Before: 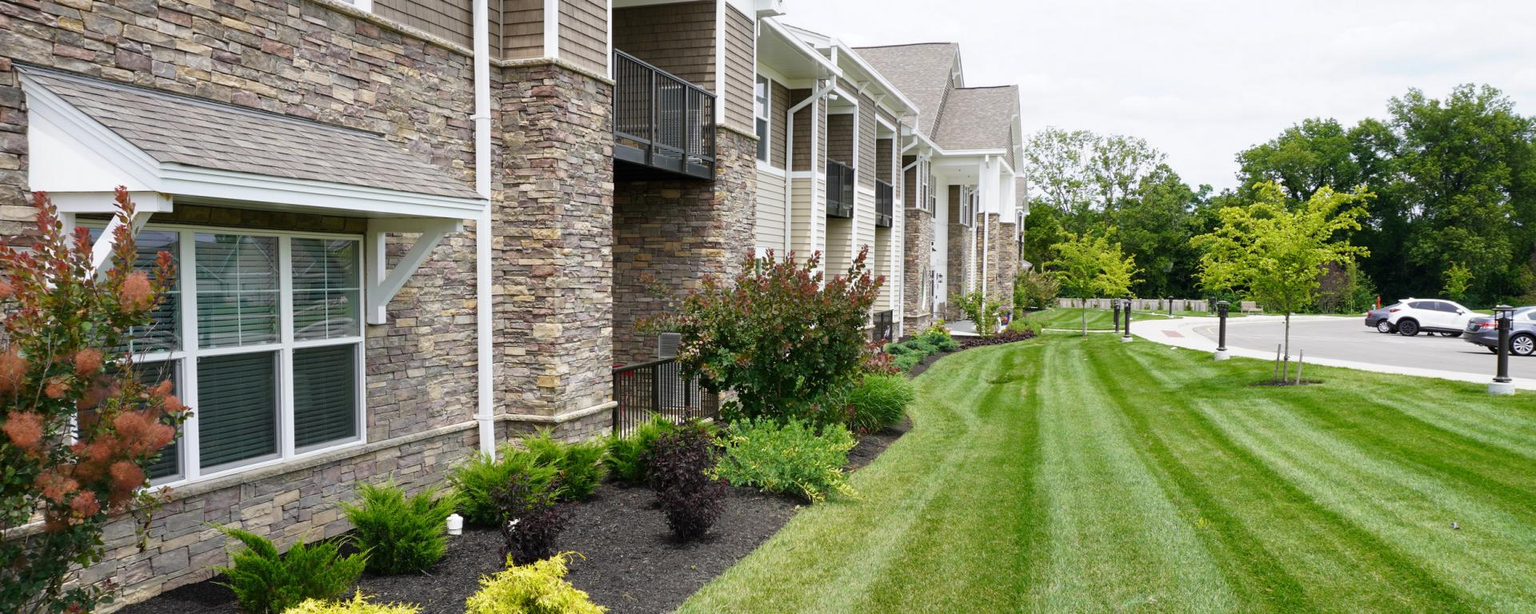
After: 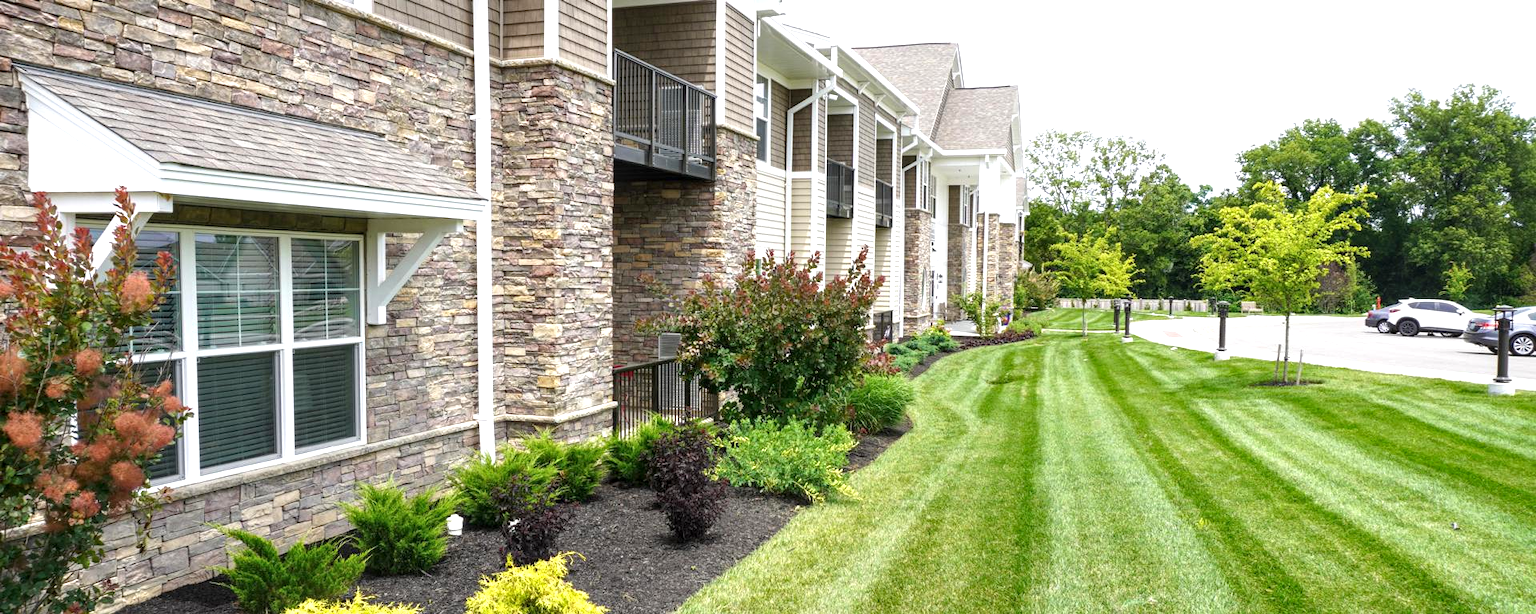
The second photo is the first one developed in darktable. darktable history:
exposure: exposure 0.642 EV, compensate highlight preservation false
local contrast: on, module defaults
